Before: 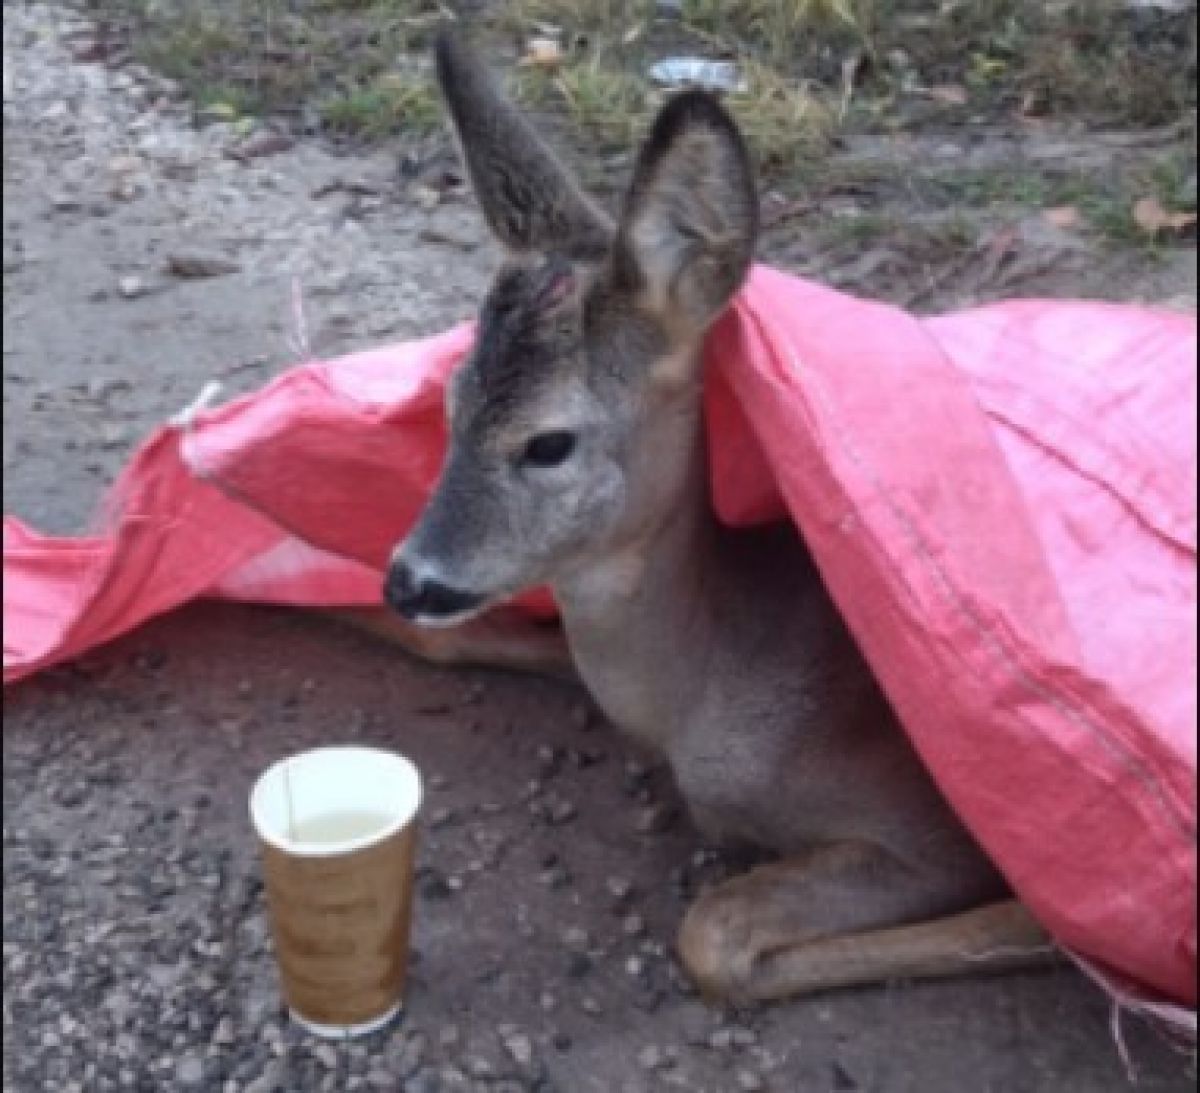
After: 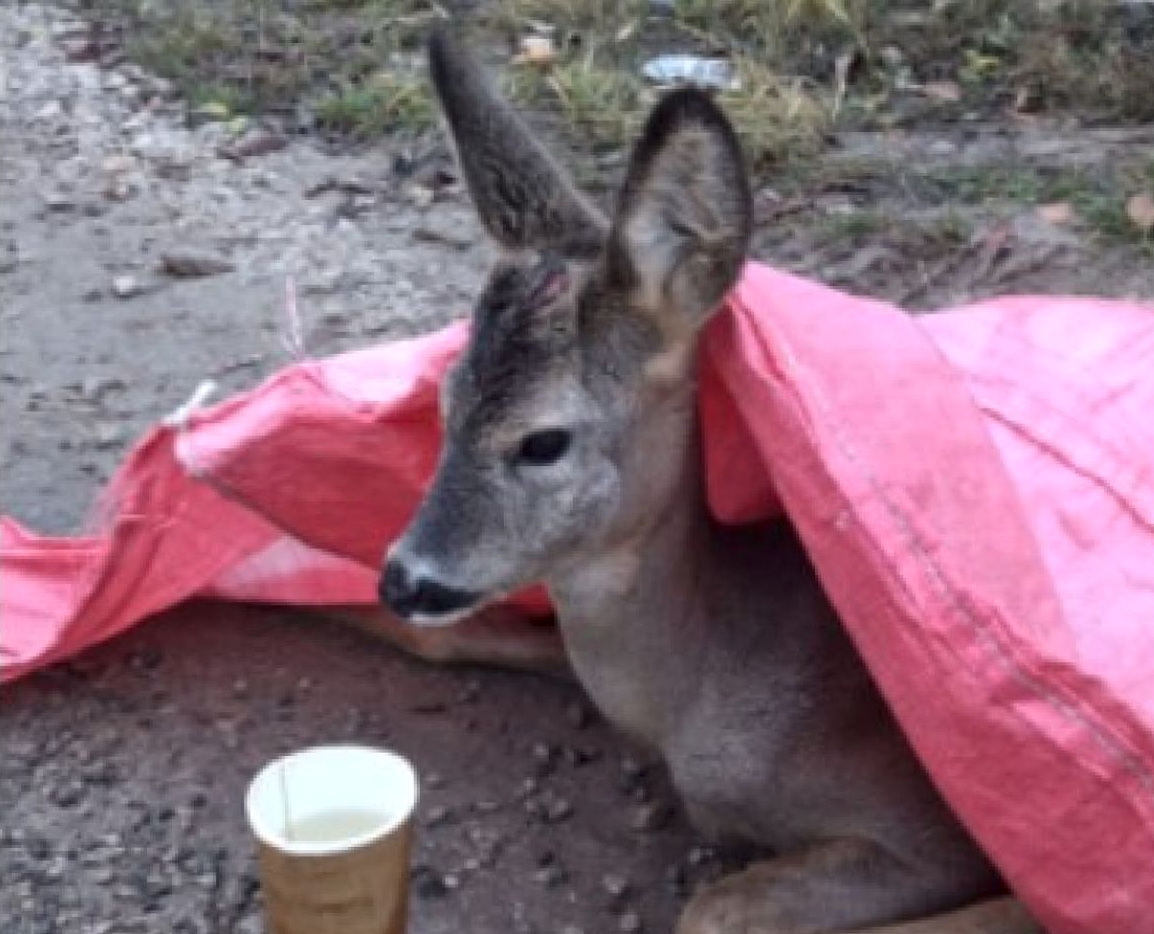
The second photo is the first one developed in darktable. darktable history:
crop and rotate: angle 0.2°, left 0.275%, right 3.127%, bottom 14.18%
shadows and highlights: shadows -23.08, highlights 46.15, soften with gaussian
local contrast: mode bilateral grid, contrast 30, coarseness 25, midtone range 0.2
